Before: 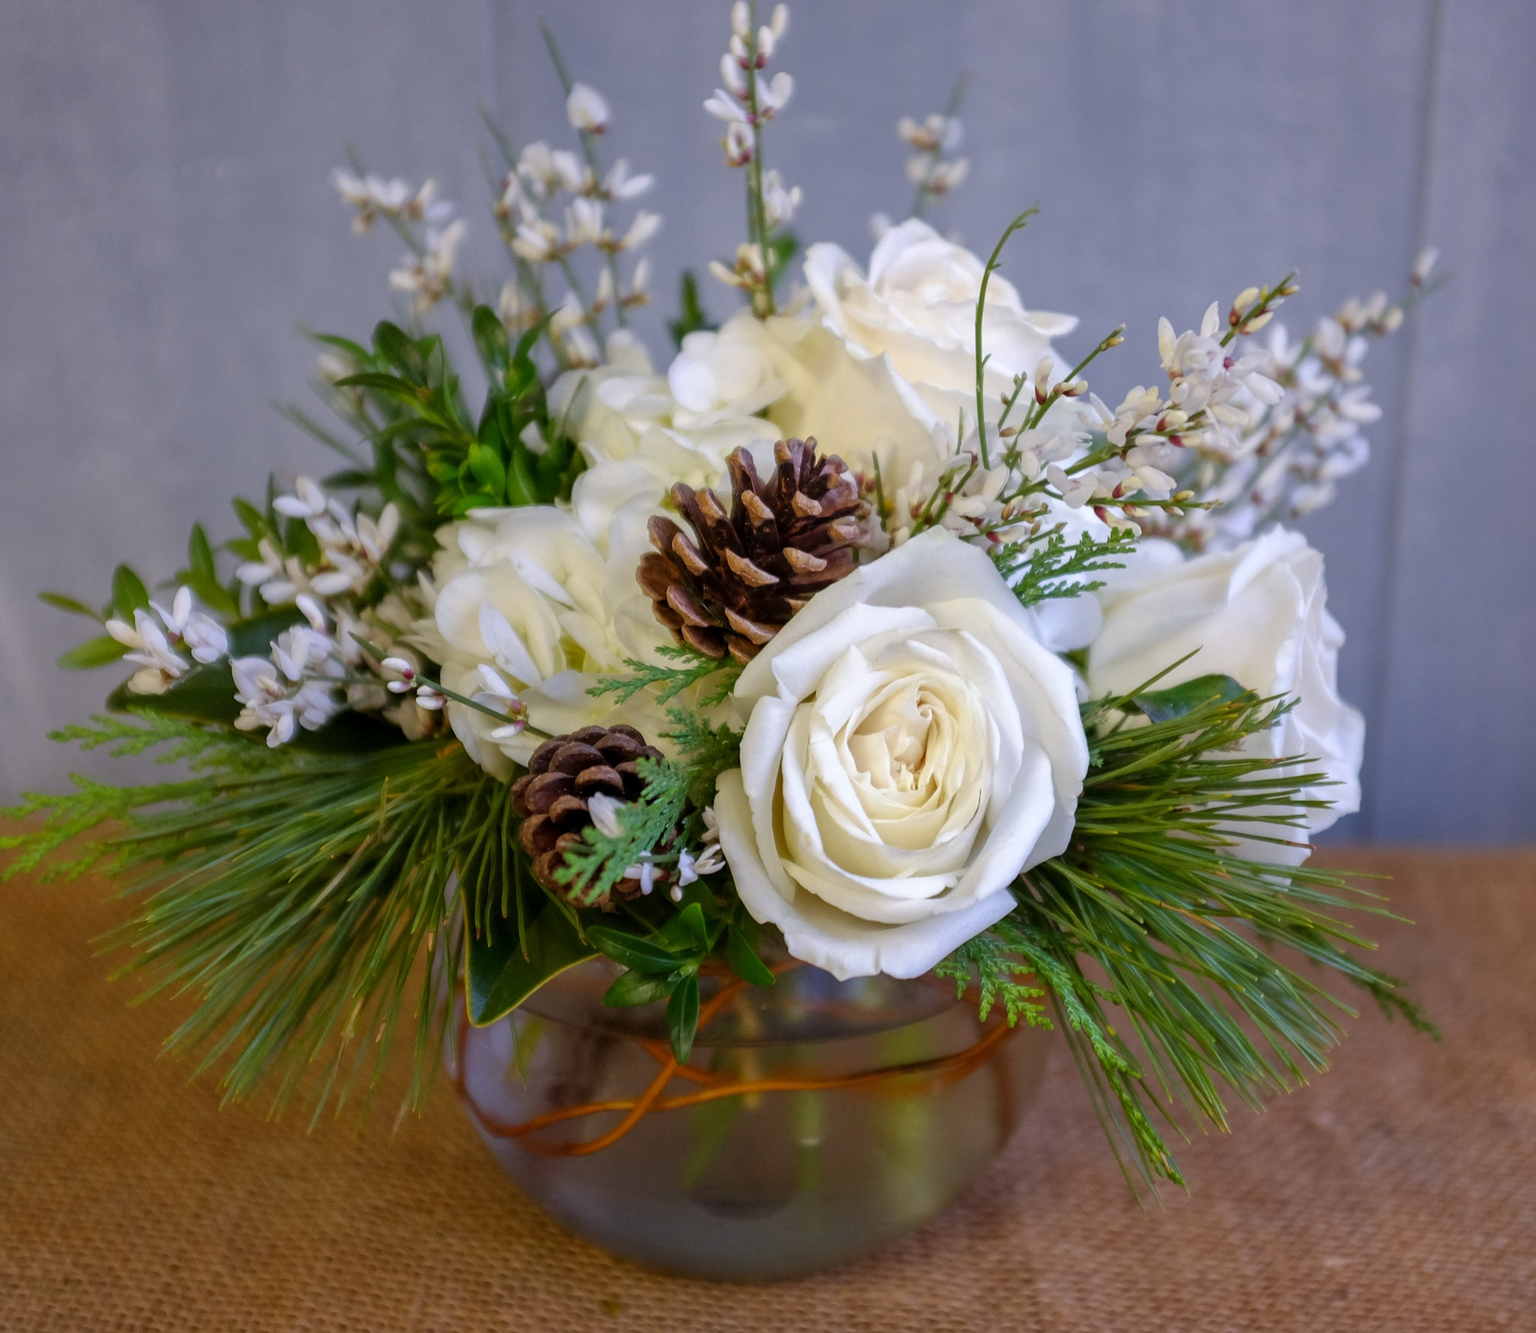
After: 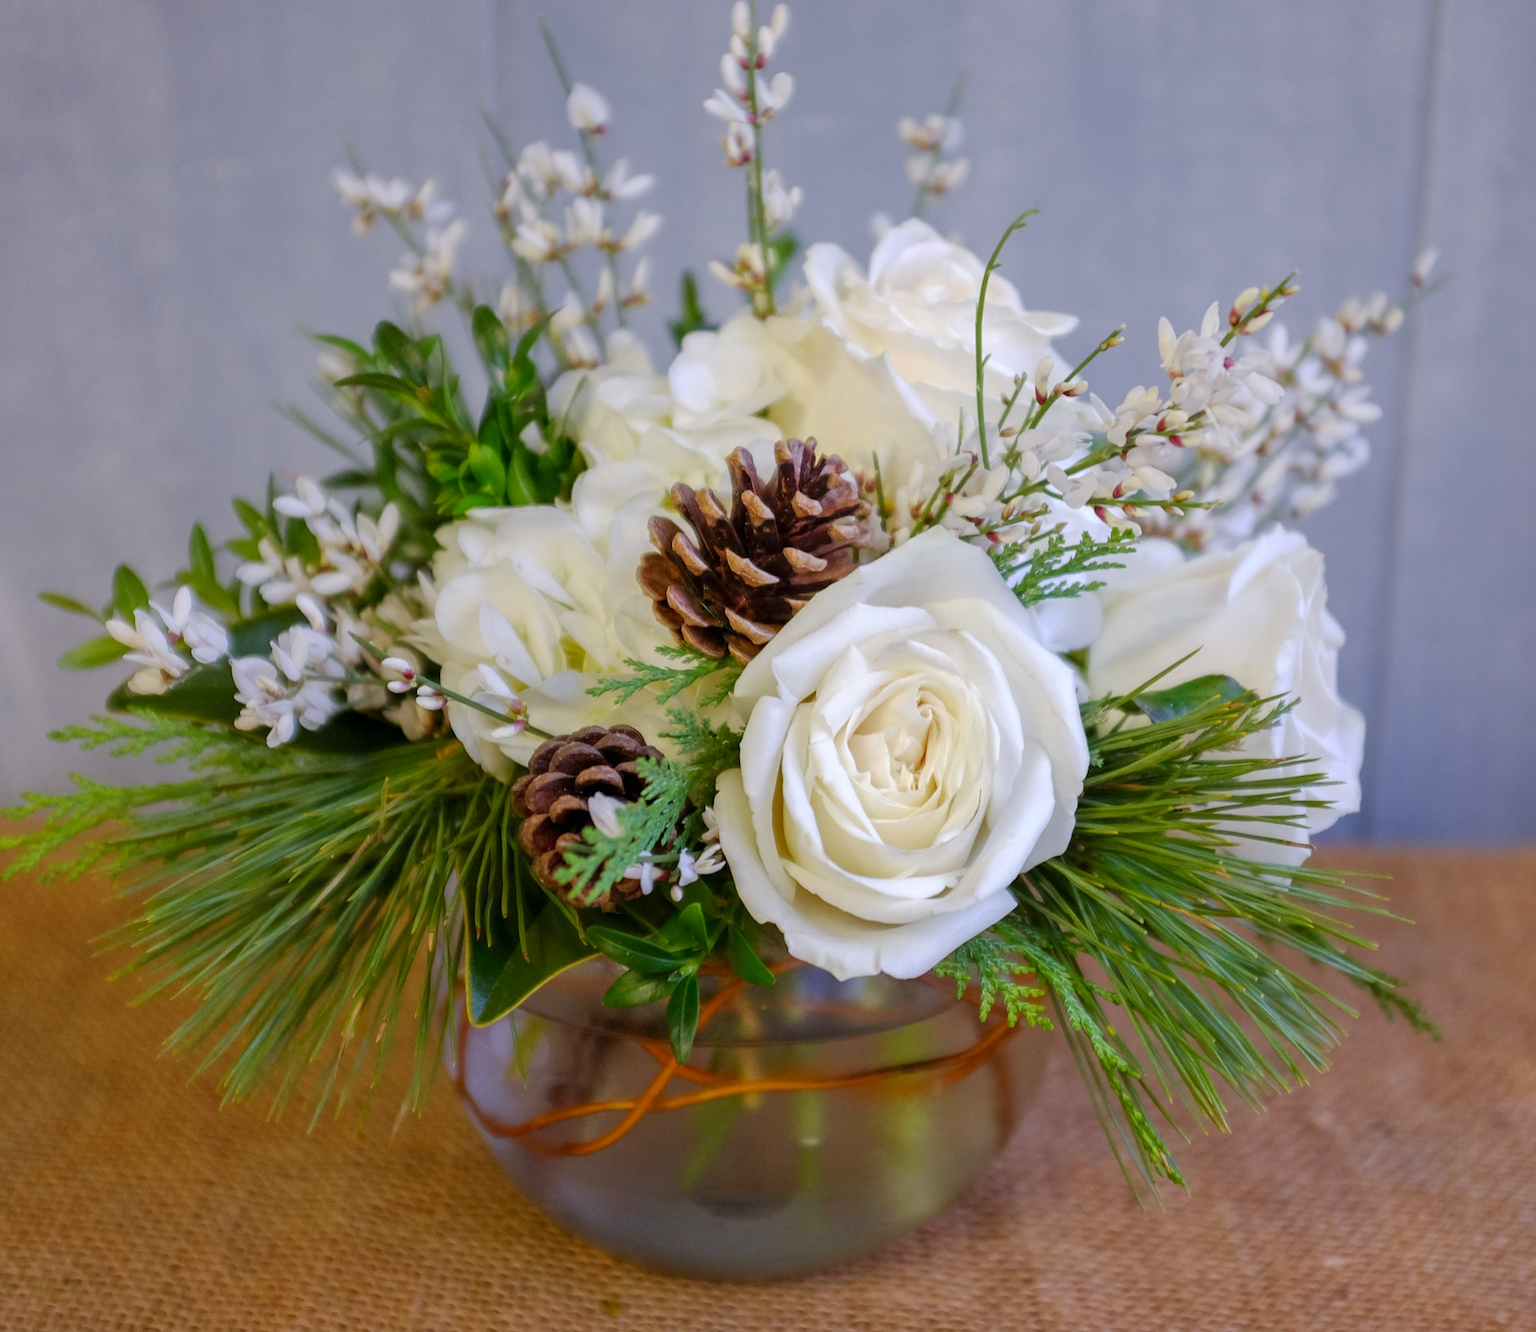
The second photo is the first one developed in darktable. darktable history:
levels: levels [0, 0.478, 1]
base curve: curves: ch0 [(0, 0) (0.235, 0.266) (0.503, 0.496) (0.786, 0.72) (1, 1)], preserve colors none
